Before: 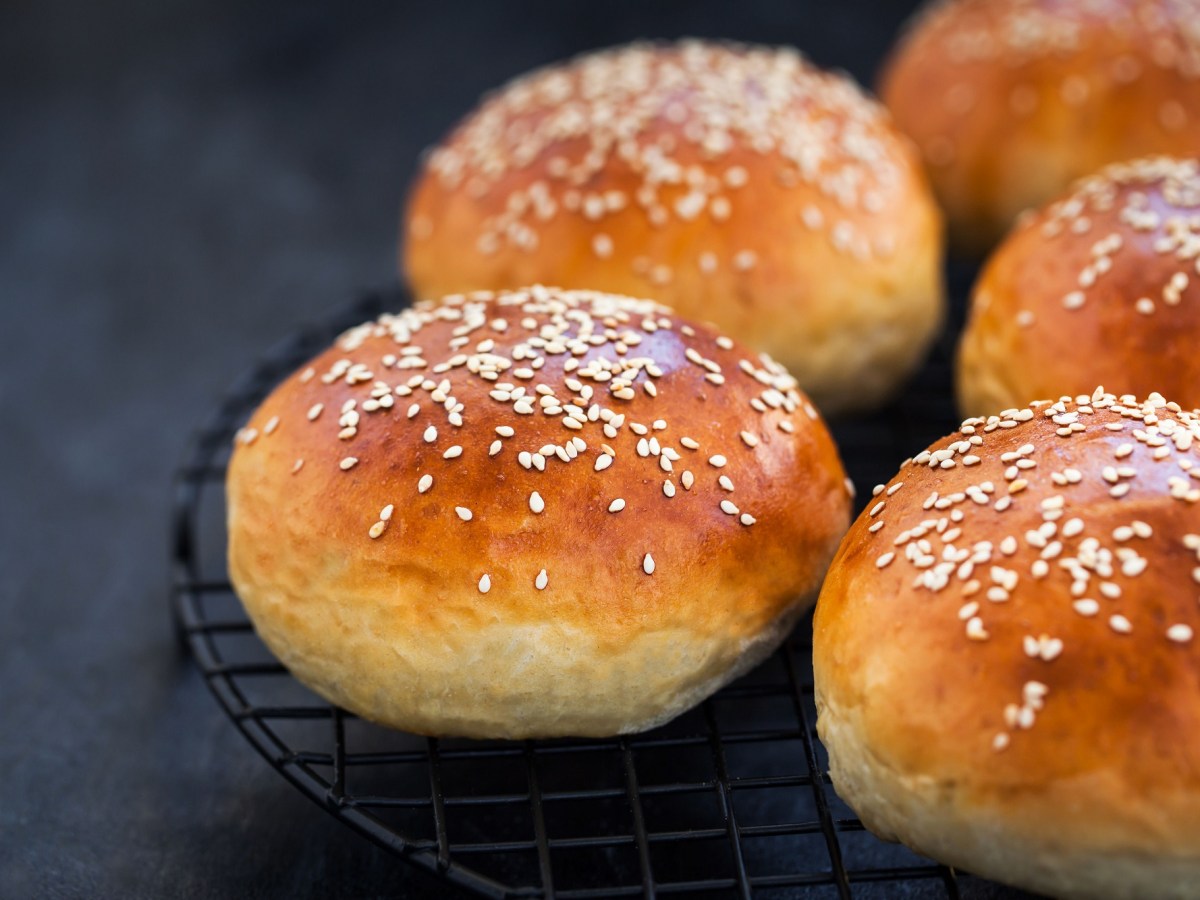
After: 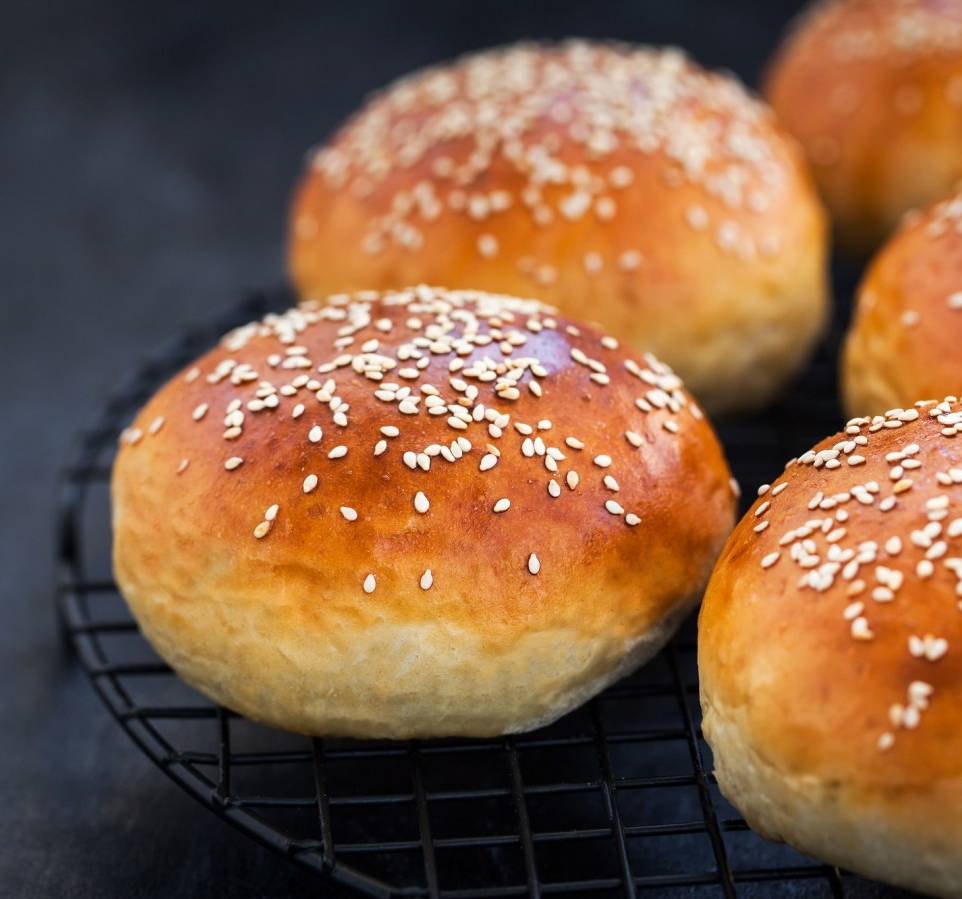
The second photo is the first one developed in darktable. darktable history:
crop and rotate: left 9.593%, right 10.162%
tone equalizer: edges refinement/feathering 500, mask exposure compensation -1.57 EV, preserve details no
